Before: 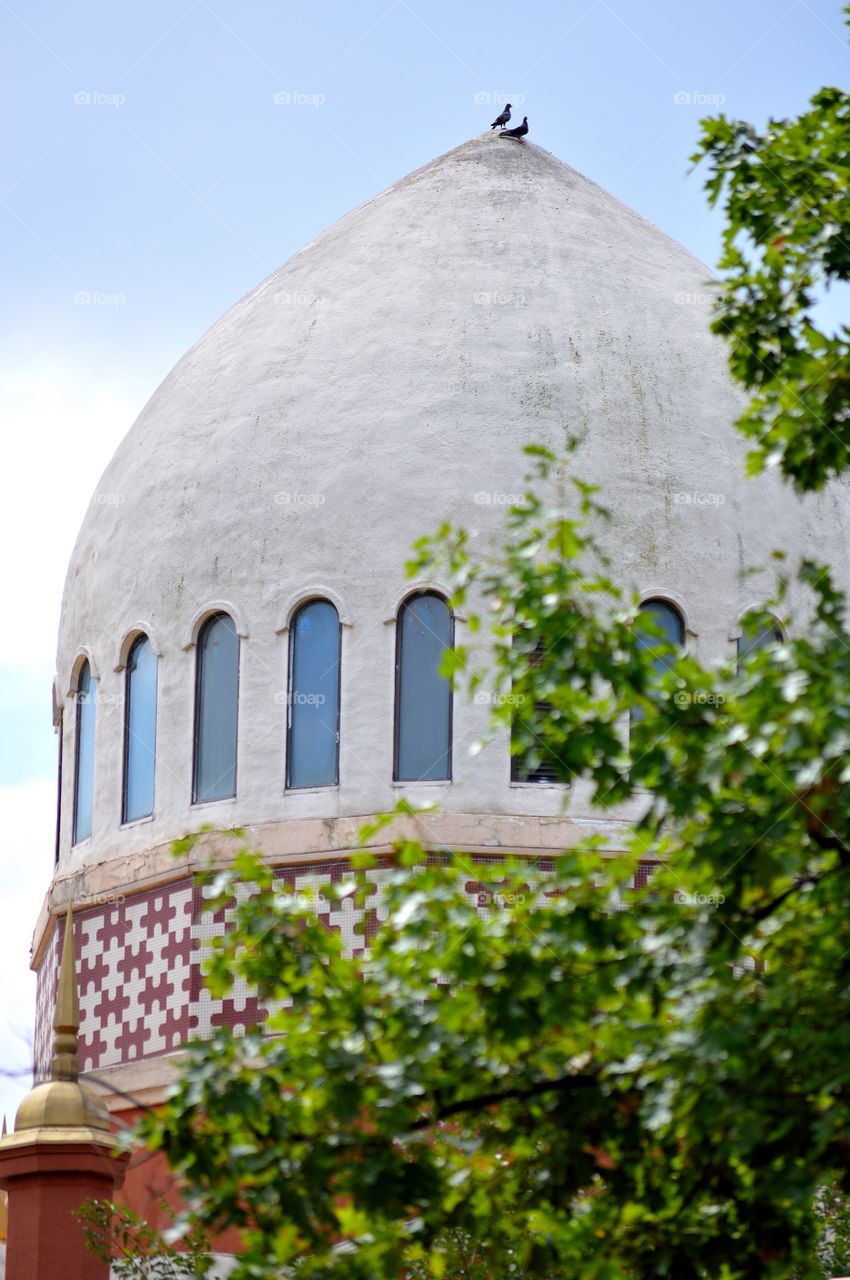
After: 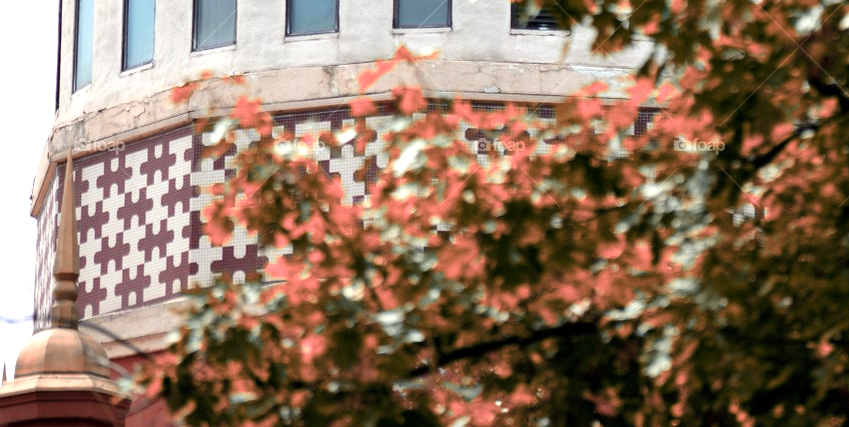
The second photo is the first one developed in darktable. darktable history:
color balance rgb: highlights gain › luminance 5.616%, highlights gain › chroma 2.517%, highlights gain › hue 89.73°, linear chroma grading › global chroma 0.445%, perceptual saturation grading › global saturation 25.214%, perceptual brilliance grading › global brilliance 10.694%
color zones: curves: ch2 [(0, 0.488) (0.143, 0.417) (0.286, 0.212) (0.429, 0.179) (0.571, 0.154) (0.714, 0.415) (0.857, 0.495) (1, 0.488)]
contrast brightness saturation: contrast 0.1, saturation -0.375
crop and rotate: top 58.833%, bottom 7.757%
